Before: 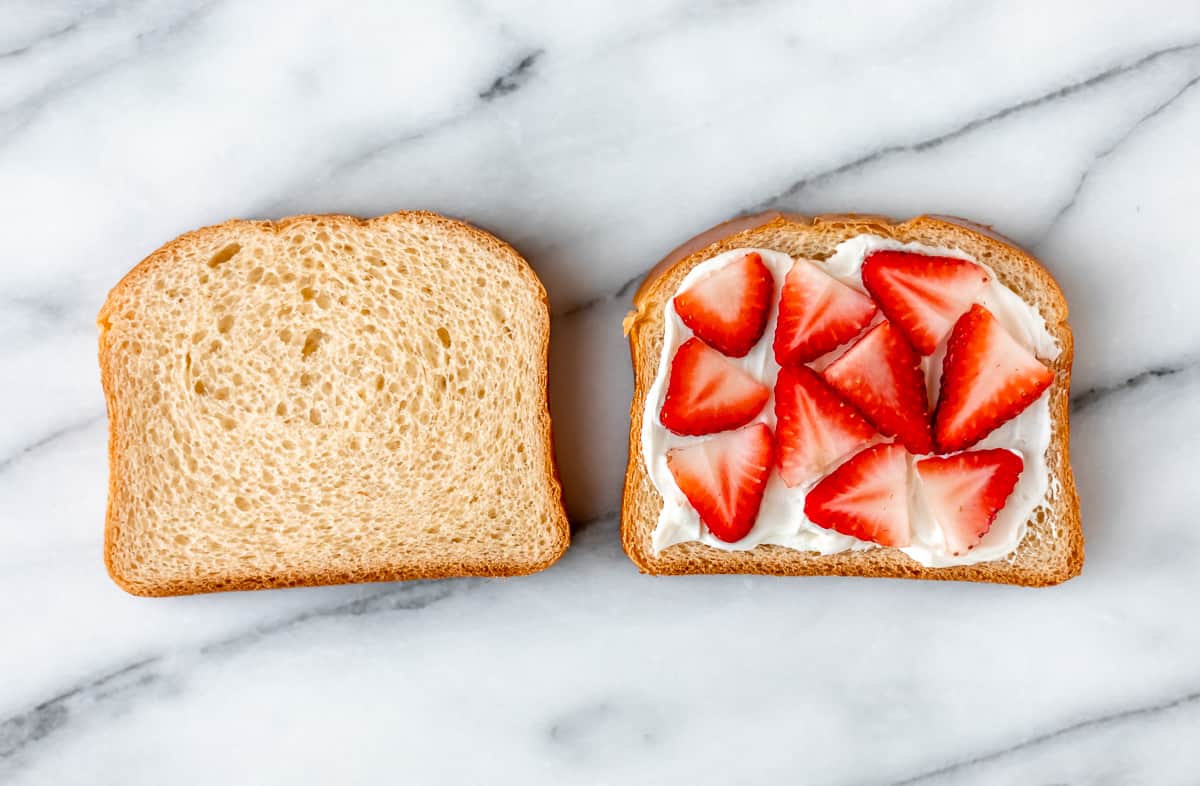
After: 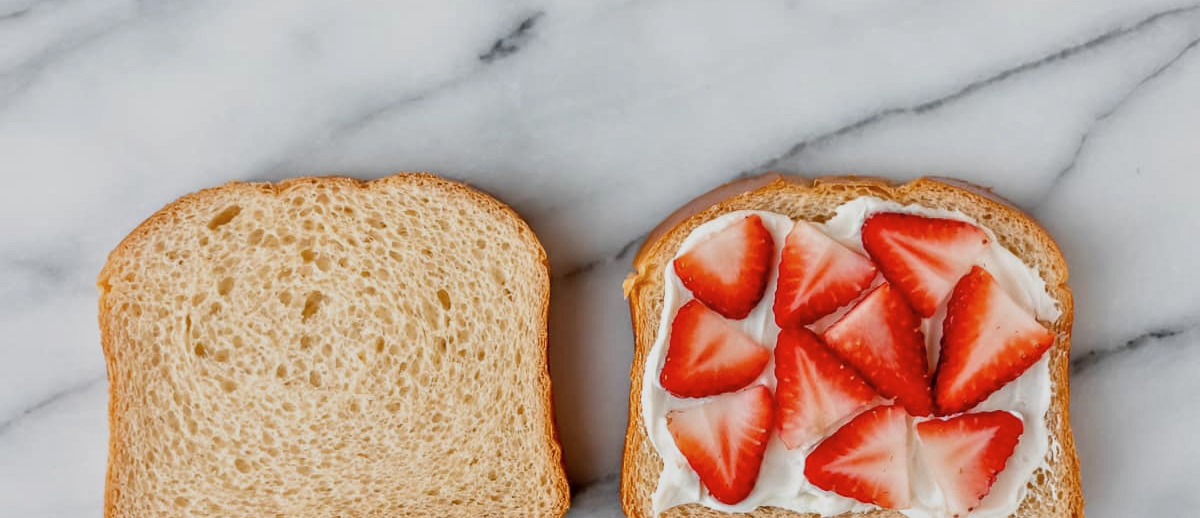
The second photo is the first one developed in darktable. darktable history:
crop and rotate: top 4.949%, bottom 29.097%
tone equalizer: -8 EV -0.002 EV, -7 EV 0.004 EV, -6 EV -0.025 EV, -5 EV 0.018 EV, -4 EV -0.026 EV, -3 EV 0.024 EV, -2 EV -0.065 EV, -1 EV -0.285 EV, +0 EV -0.555 EV, mask exposure compensation -0.487 EV
contrast brightness saturation: saturation -0.069
